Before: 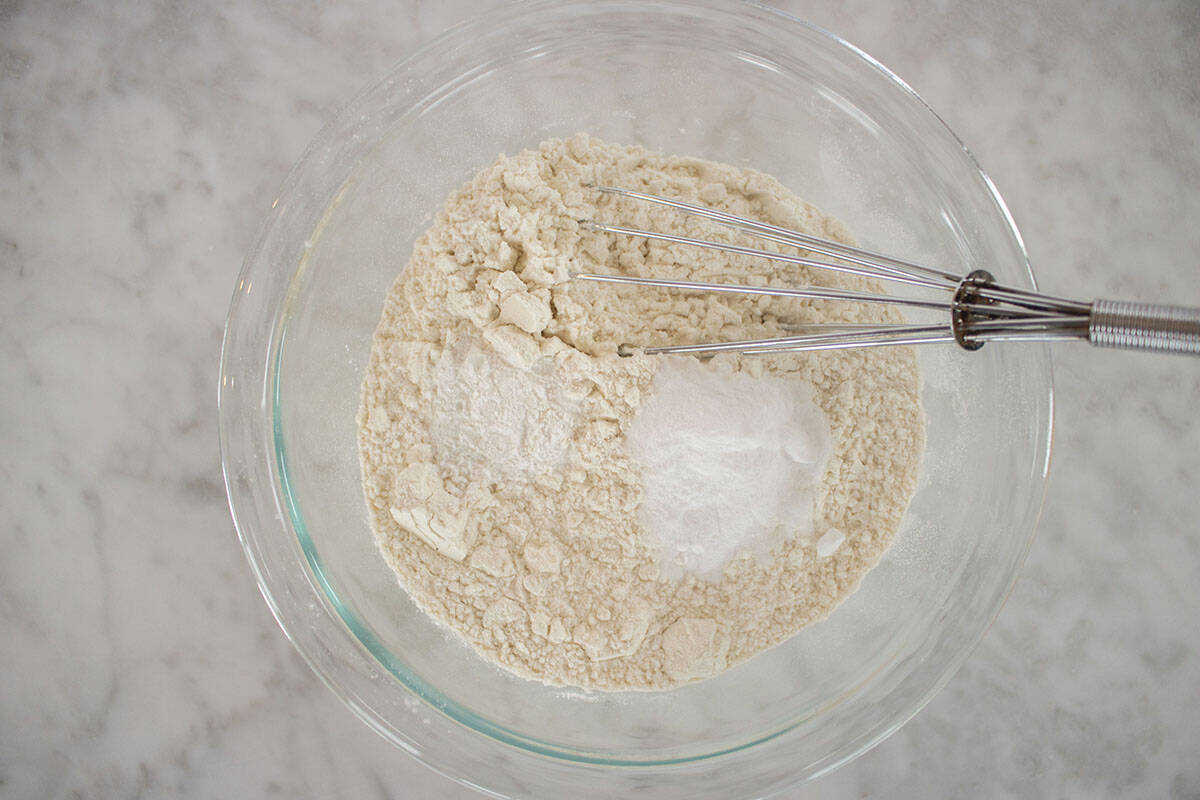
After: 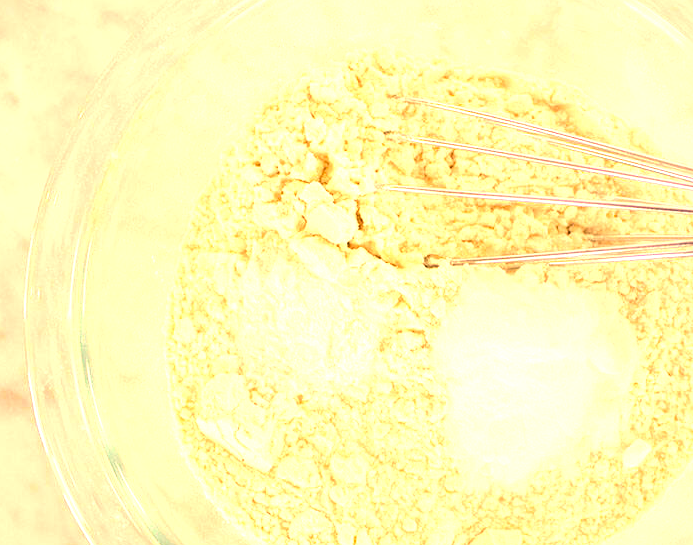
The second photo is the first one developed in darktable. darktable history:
color correction: highlights a* 17.94, highlights b* 35.39, shadows a* 1.48, shadows b* 6.42, saturation 1.01
exposure: black level correction -0.002, exposure 1.35 EV, compensate highlight preservation false
crop: left 16.202%, top 11.208%, right 26.045%, bottom 20.557%
